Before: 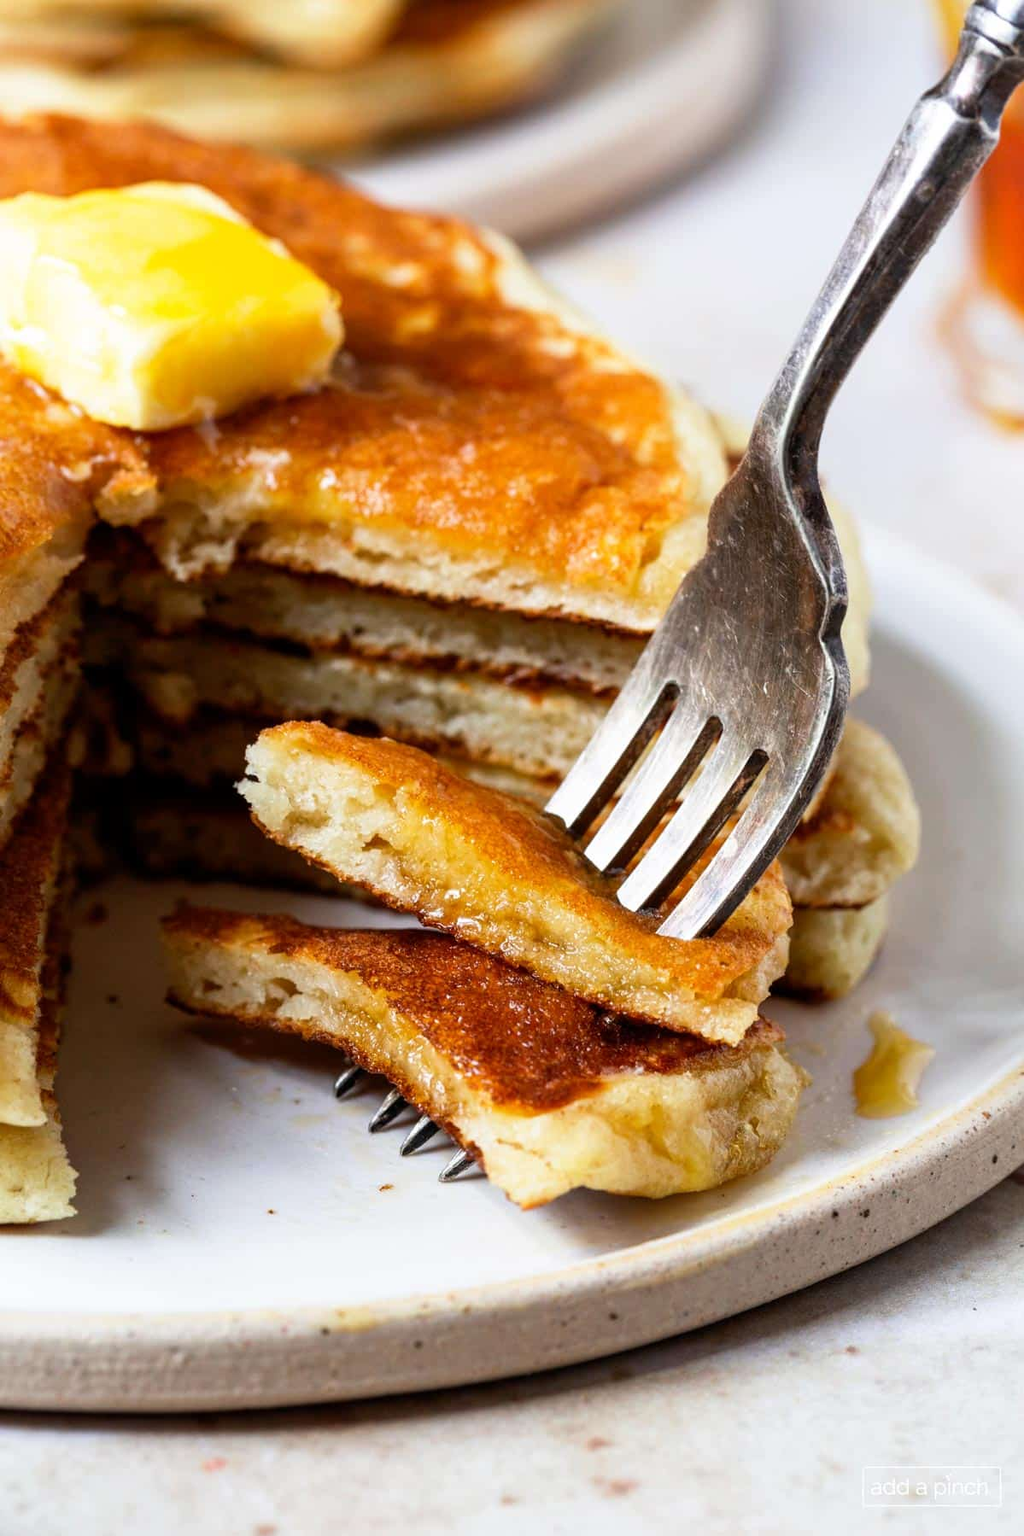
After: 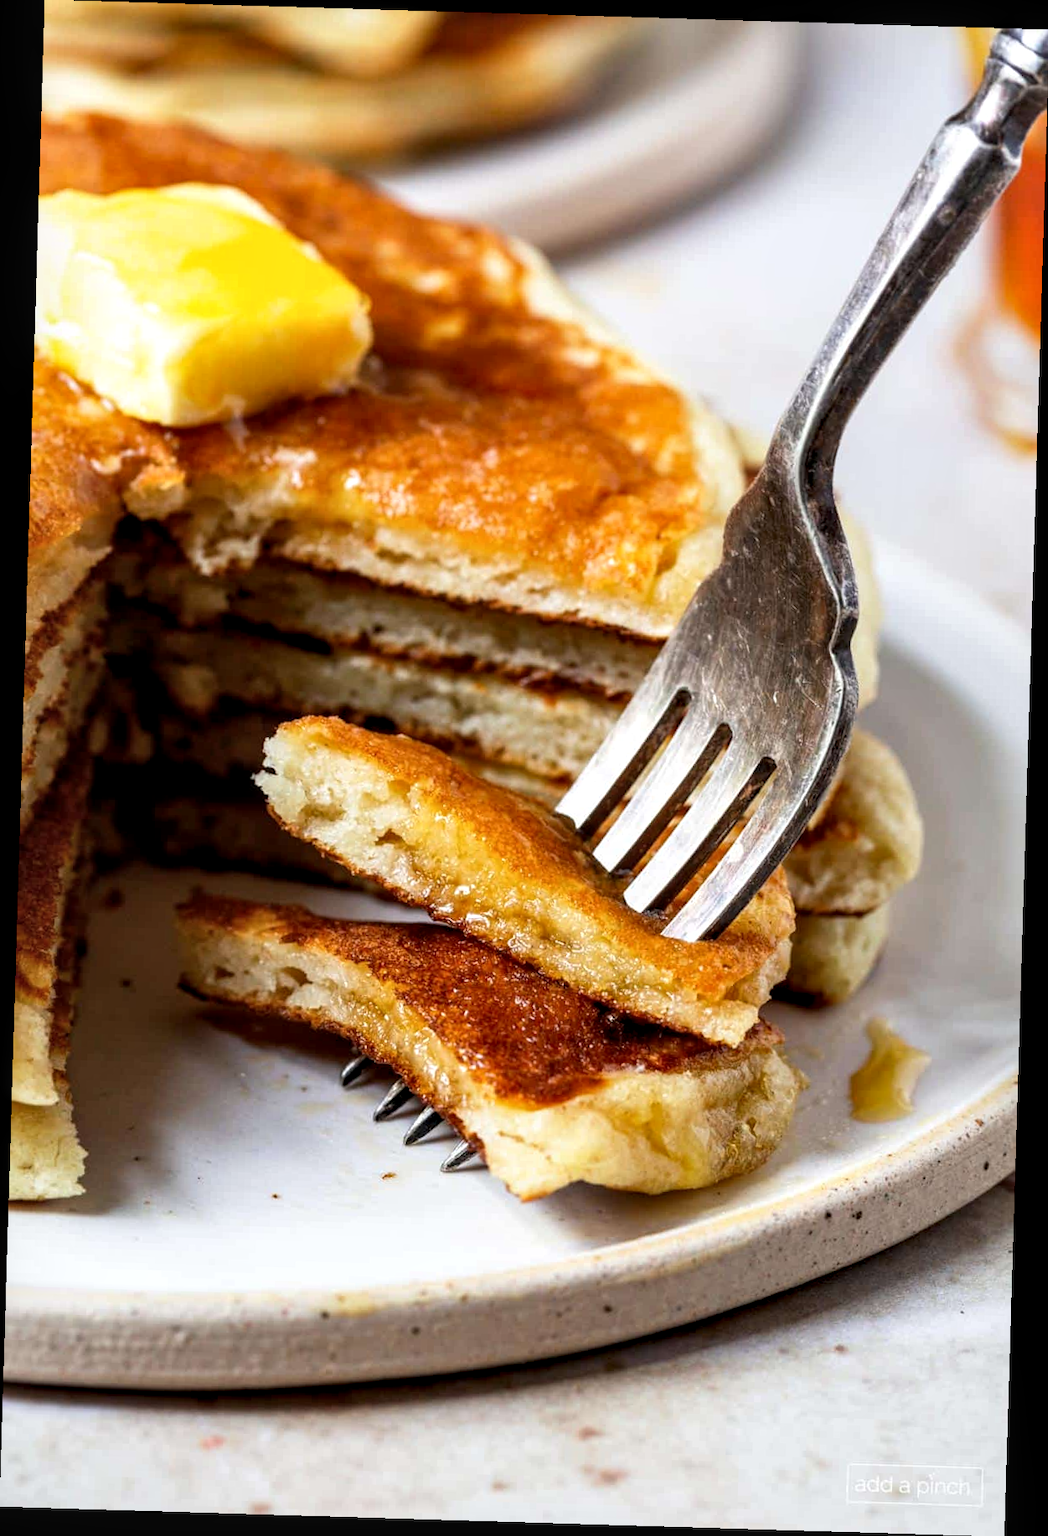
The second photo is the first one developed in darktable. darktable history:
local contrast: highlights 83%, shadows 81%
rotate and perspective: rotation 1.72°, automatic cropping off
